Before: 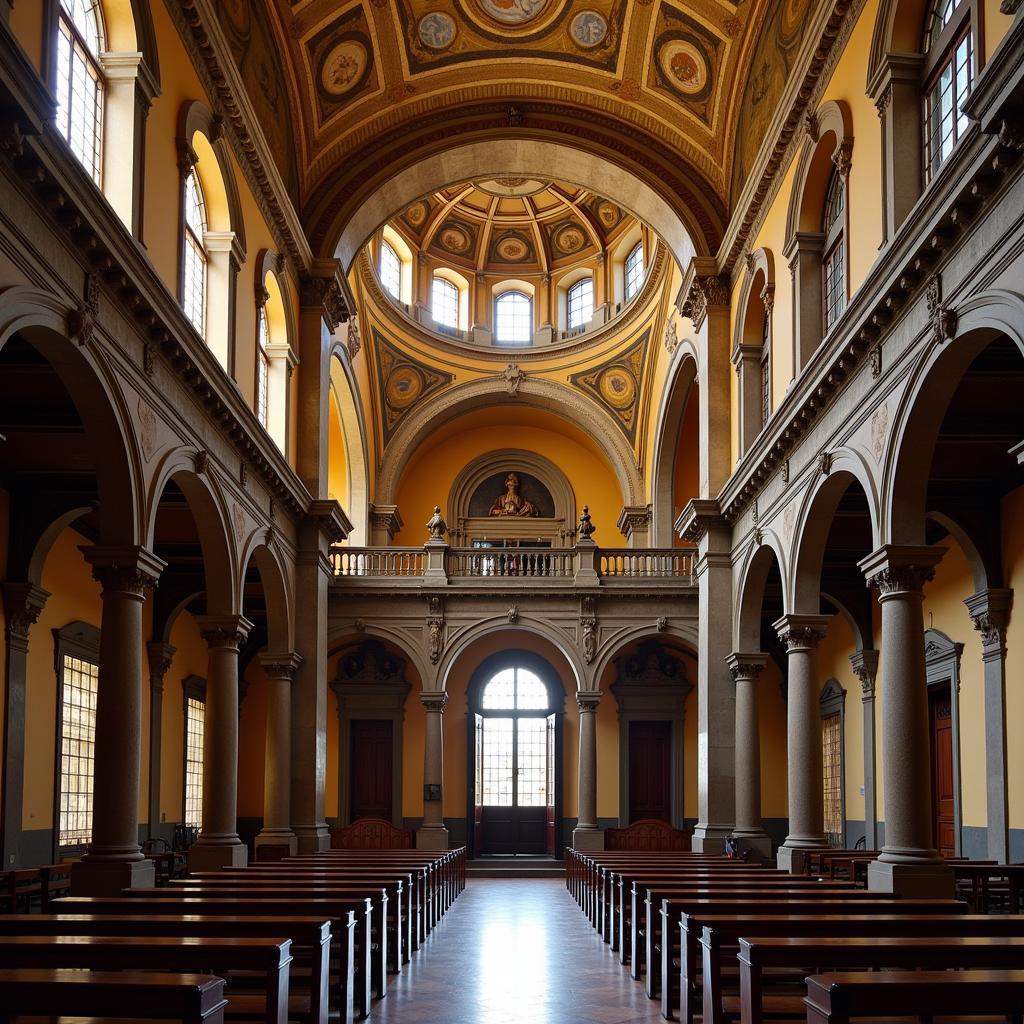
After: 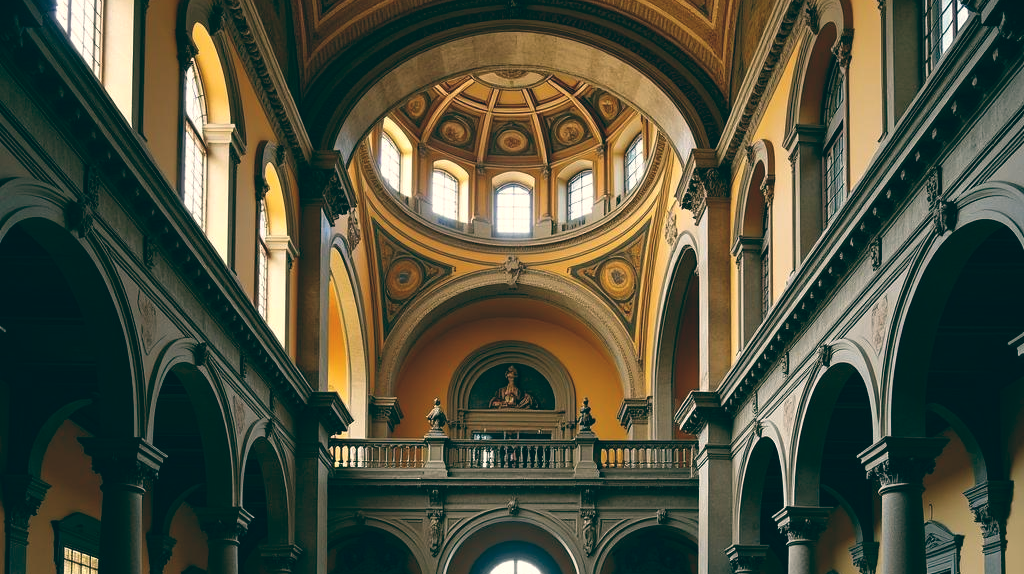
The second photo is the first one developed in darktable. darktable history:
color balance: lift [1.005, 0.99, 1.007, 1.01], gamma [1, 0.979, 1.011, 1.021], gain [0.923, 1.098, 1.025, 0.902], input saturation 90.45%, contrast 7.73%, output saturation 105.91%
crop and rotate: top 10.605%, bottom 33.274%
